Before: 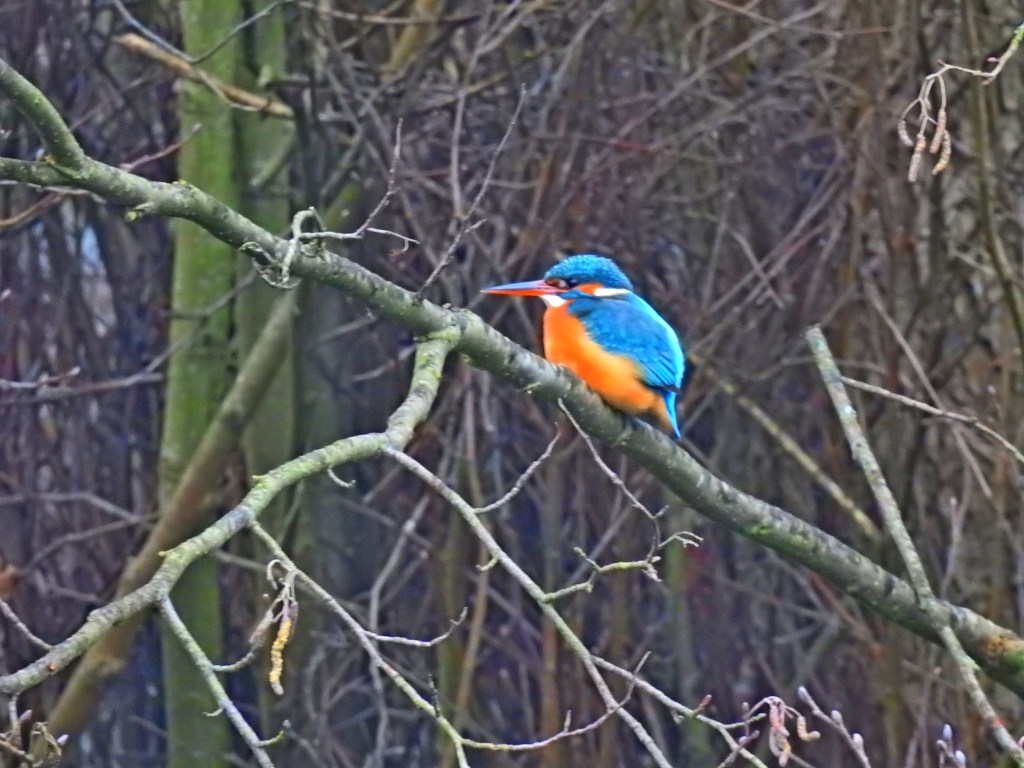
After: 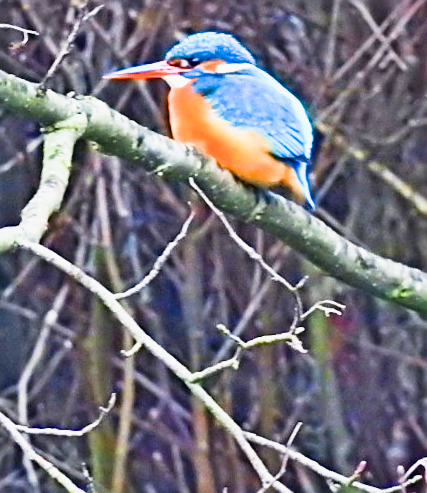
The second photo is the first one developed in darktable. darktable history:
sharpen: on, module defaults
shadows and highlights: shadows 43.71, white point adjustment -1.46, soften with gaussian
crop: left 35.432%, top 26.233%, right 20.145%, bottom 3.432%
exposure: black level correction 0.001, exposure 0.955 EV, compensate exposure bias true, compensate highlight preservation false
rotate and perspective: rotation -4.57°, crop left 0.054, crop right 0.944, crop top 0.087, crop bottom 0.914
sigmoid: contrast 1.86, skew 0.35
